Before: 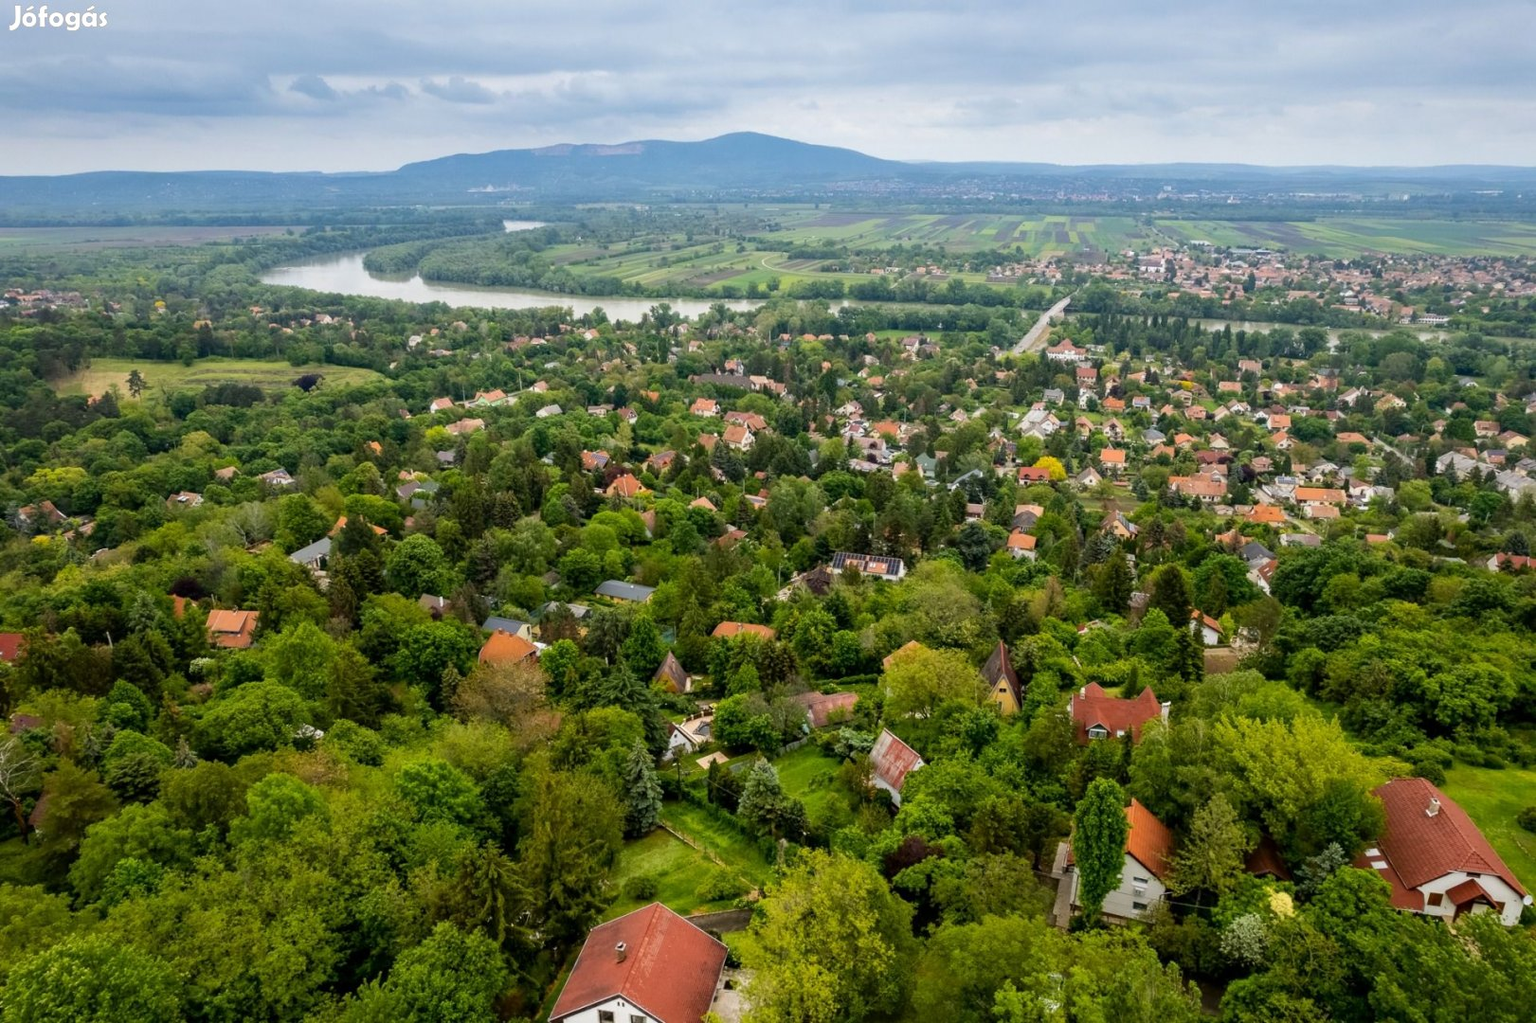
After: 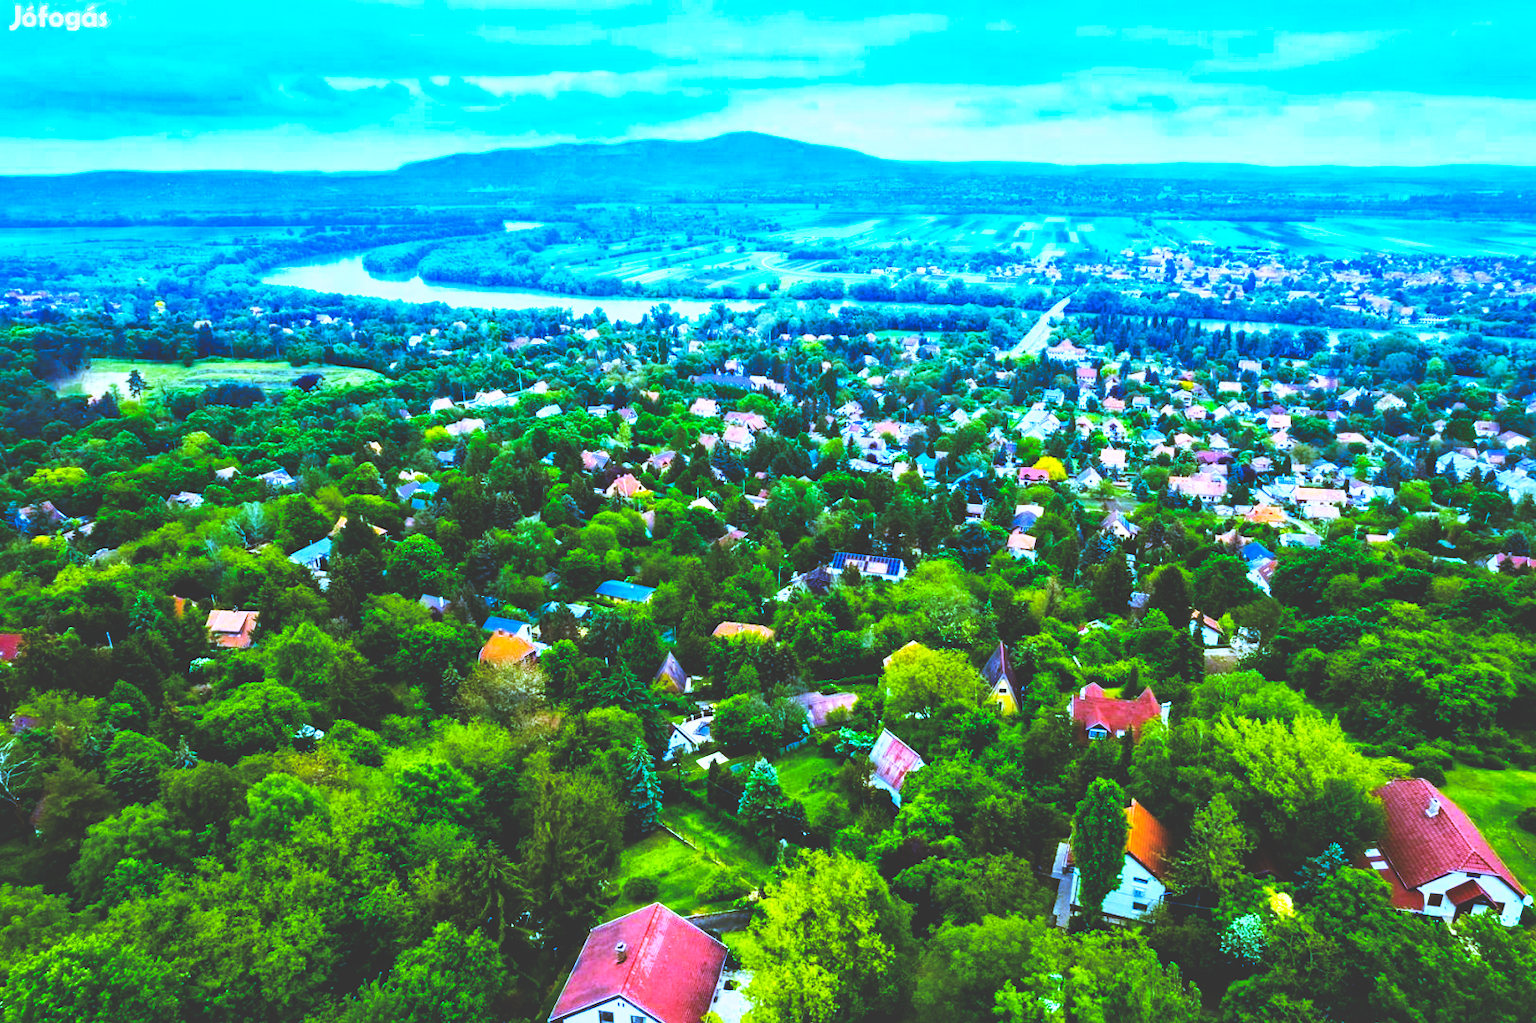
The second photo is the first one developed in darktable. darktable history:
local contrast: mode bilateral grid, contrast 20, coarseness 50, detail 120%, midtone range 0.2
tone equalizer: -8 EV -0.417 EV, -7 EV -0.389 EV, -6 EV -0.333 EV, -5 EV -0.222 EV, -3 EV 0.222 EV, -2 EV 0.333 EV, -1 EV 0.389 EV, +0 EV 0.417 EV, edges refinement/feathering 500, mask exposure compensation -1.57 EV, preserve details no
color balance rgb: perceptual saturation grading › global saturation 100%
exposure: exposure 0.6 EV, compensate highlight preservation false
base curve: curves: ch0 [(0, 0.036) (0.007, 0.037) (0.604, 0.887) (1, 1)], preserve colors none
white balance: red 0.766, blue 1.537
color zones: curves: ch0 [(0, 0.5) (0.143, 0.5) (0.286, 0.5) (0.429, 0.5) (0.62, 0.489) (0.714, 0.445) (0.844, 0.496) (1, 0.5)]; ch1 [(0, 0.5) (0.143, 0.5) (0.286, 0.5) (0.429, 0.5) (0.571, 0.5) (0.714, 0.523) (0.857, 0.5) (1, 0.5)]
